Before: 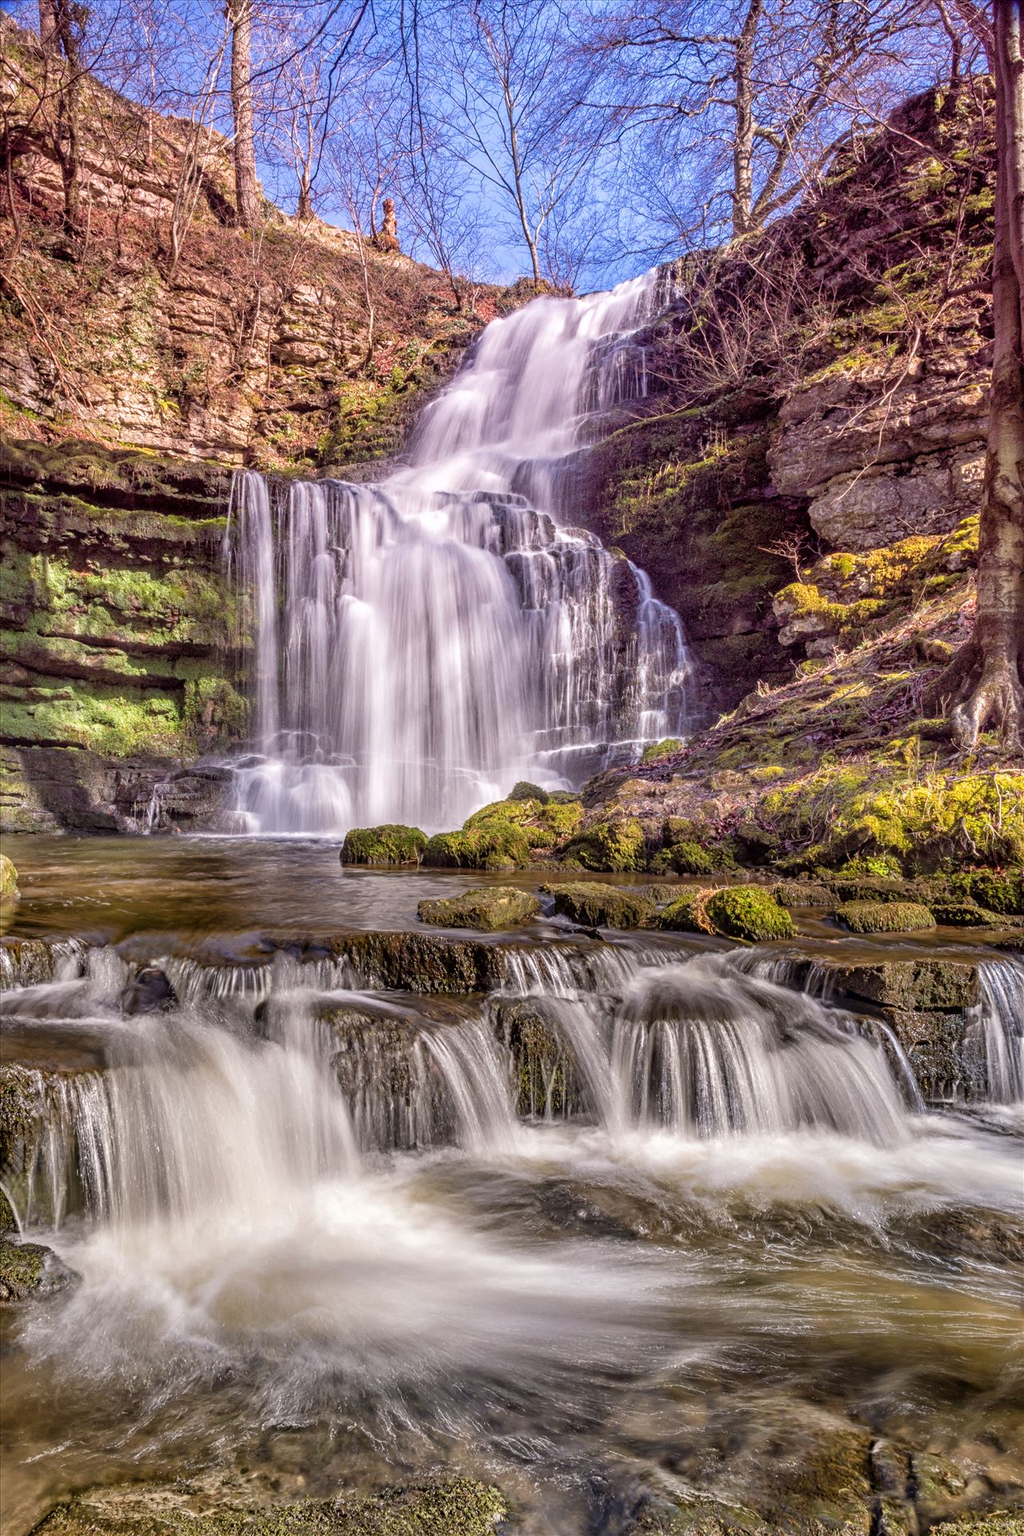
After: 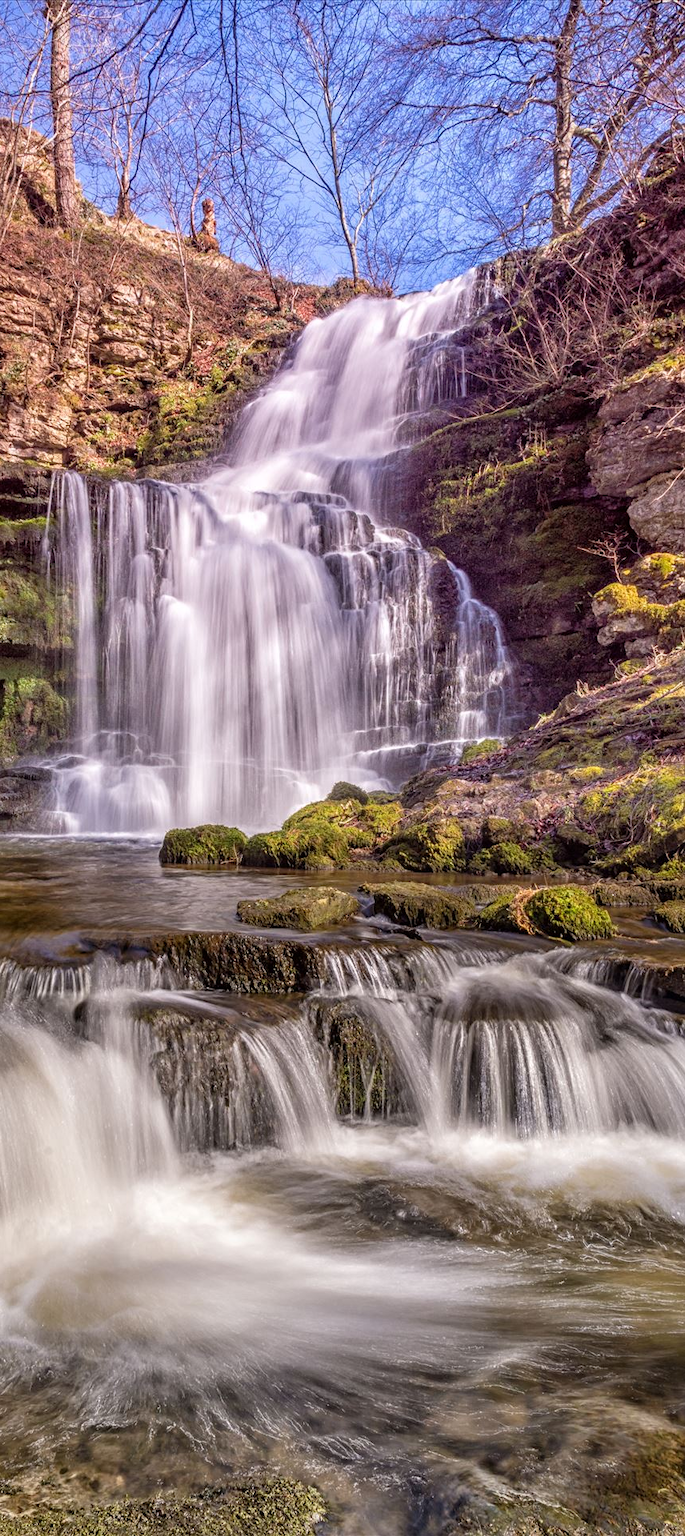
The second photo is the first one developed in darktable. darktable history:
crop and rotate: left 17.698%, right 15.341%
